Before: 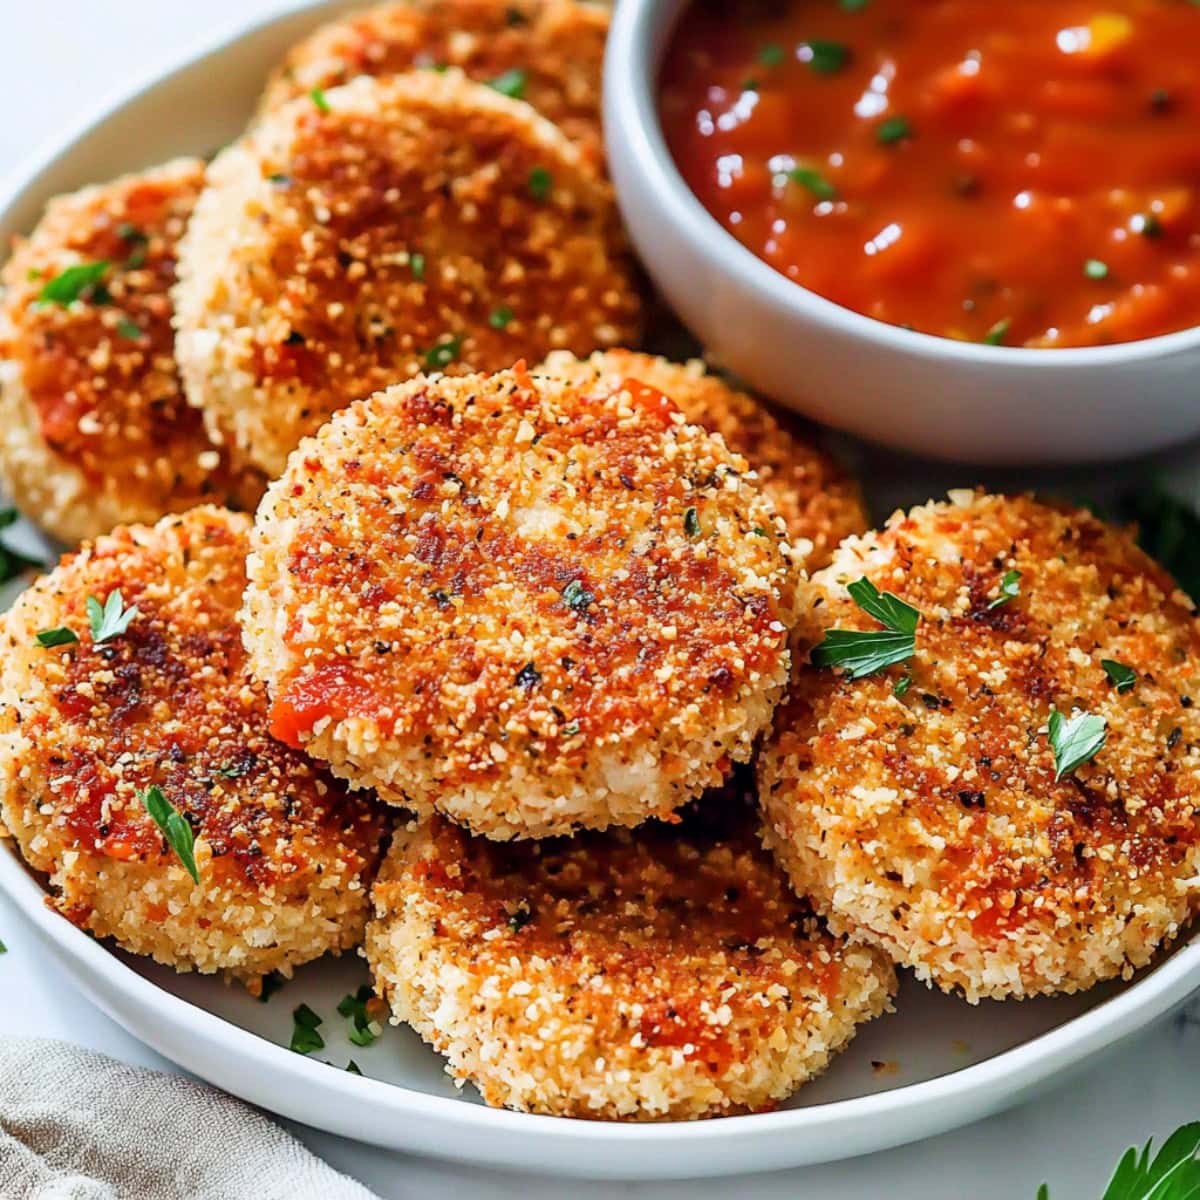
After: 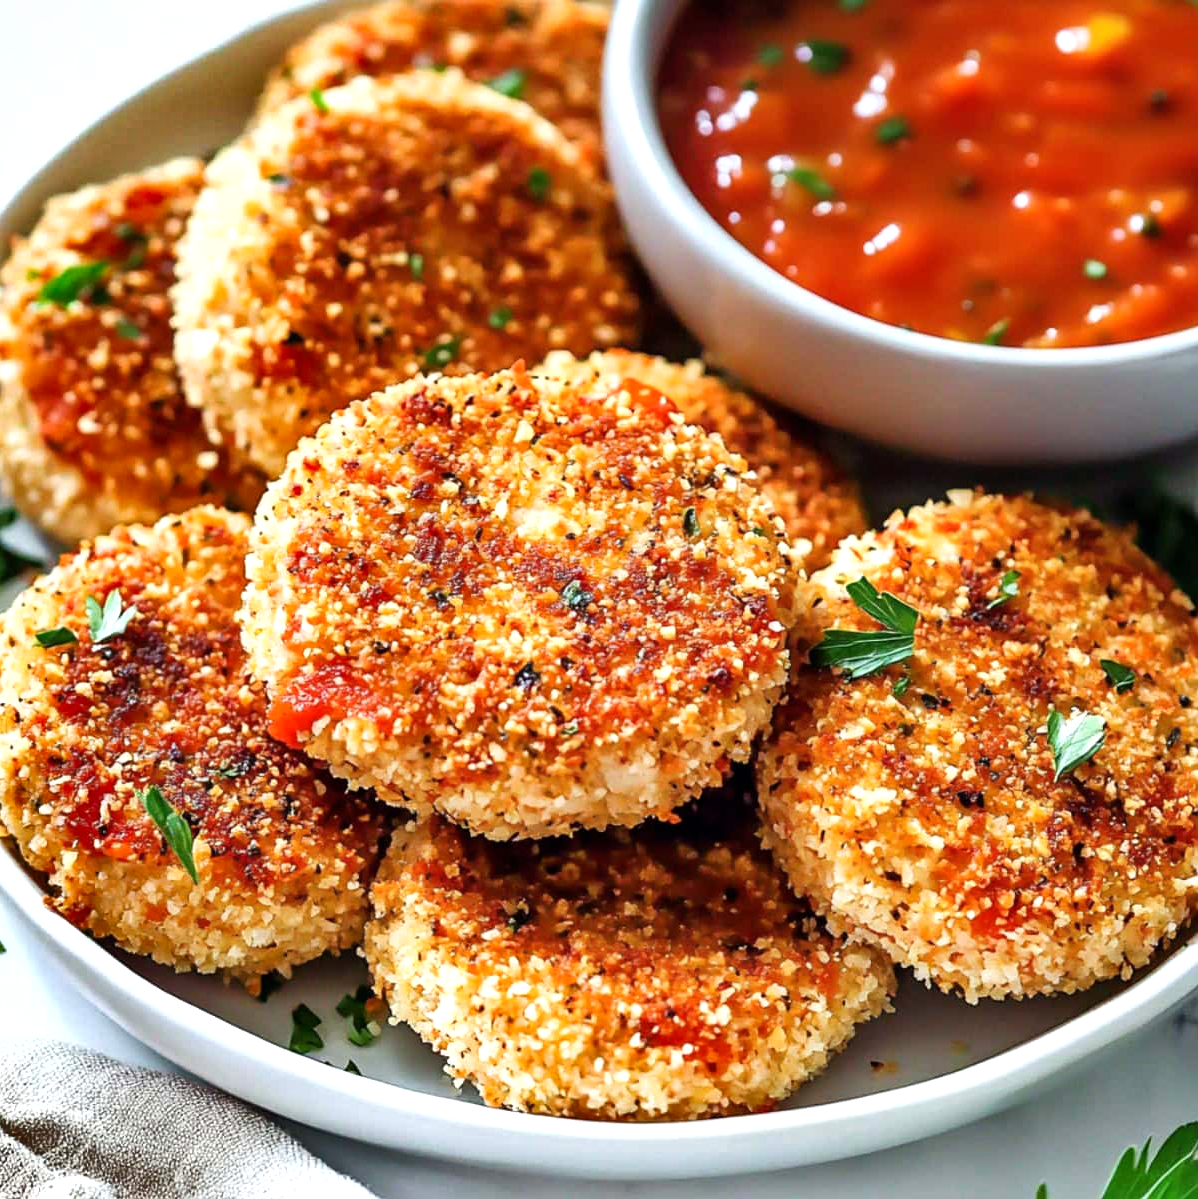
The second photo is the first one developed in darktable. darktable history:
tone equalizer: -8 EV -0.453 EV, -7 EV -0.392 EV, -6 EV -0.302 EV, -5 EV -0.198 EV, -3 EV 0.234 EV, -2 EV 0.354 EV, -1 EV 0.378 EV, +0 EV 0.442 EV
crop and rotate: left 0.13%, bottom 0.01%
shadows and highlights: white point adjustment 0.049, highlights color adjustment 32.37%, soften with gaussian
